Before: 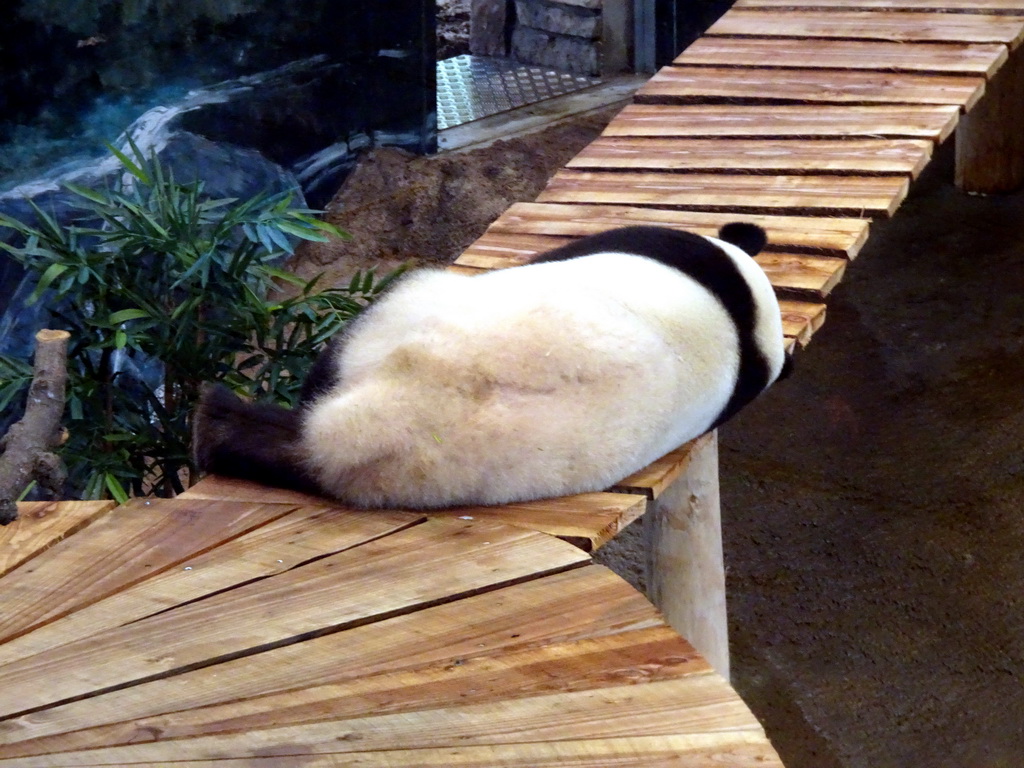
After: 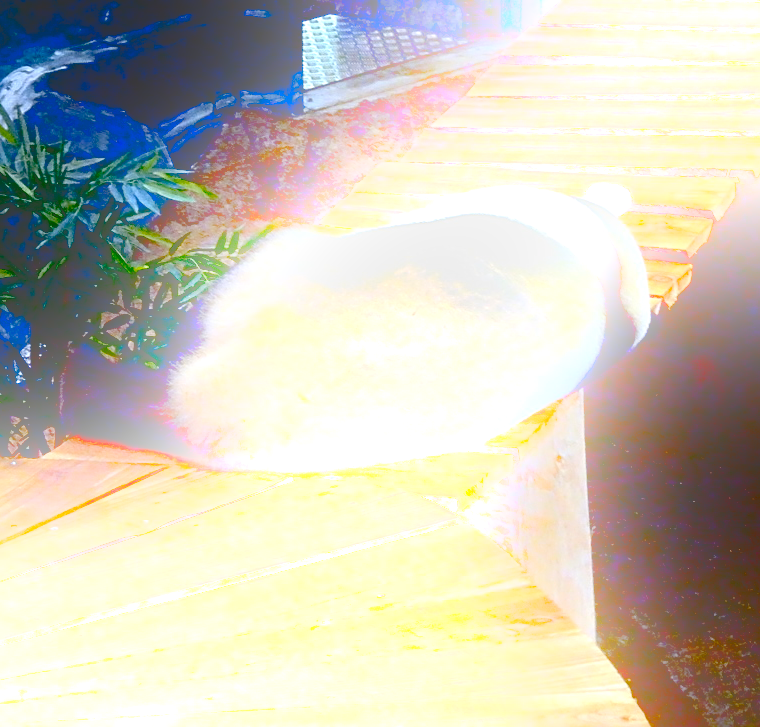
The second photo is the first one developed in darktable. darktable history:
exposure: black level correction 0.04, exposure 0.5 EV, compensate highlight preservation false
bloom: size 25%, threshold 5%, strength 90%
crop and rotate: left 13.15%, top 5.251%, right 12.609%
color contrast: green-magenta contrast 0.81
sharpen: on, module defaults
contrast brightness saturation: brightness -0.09
